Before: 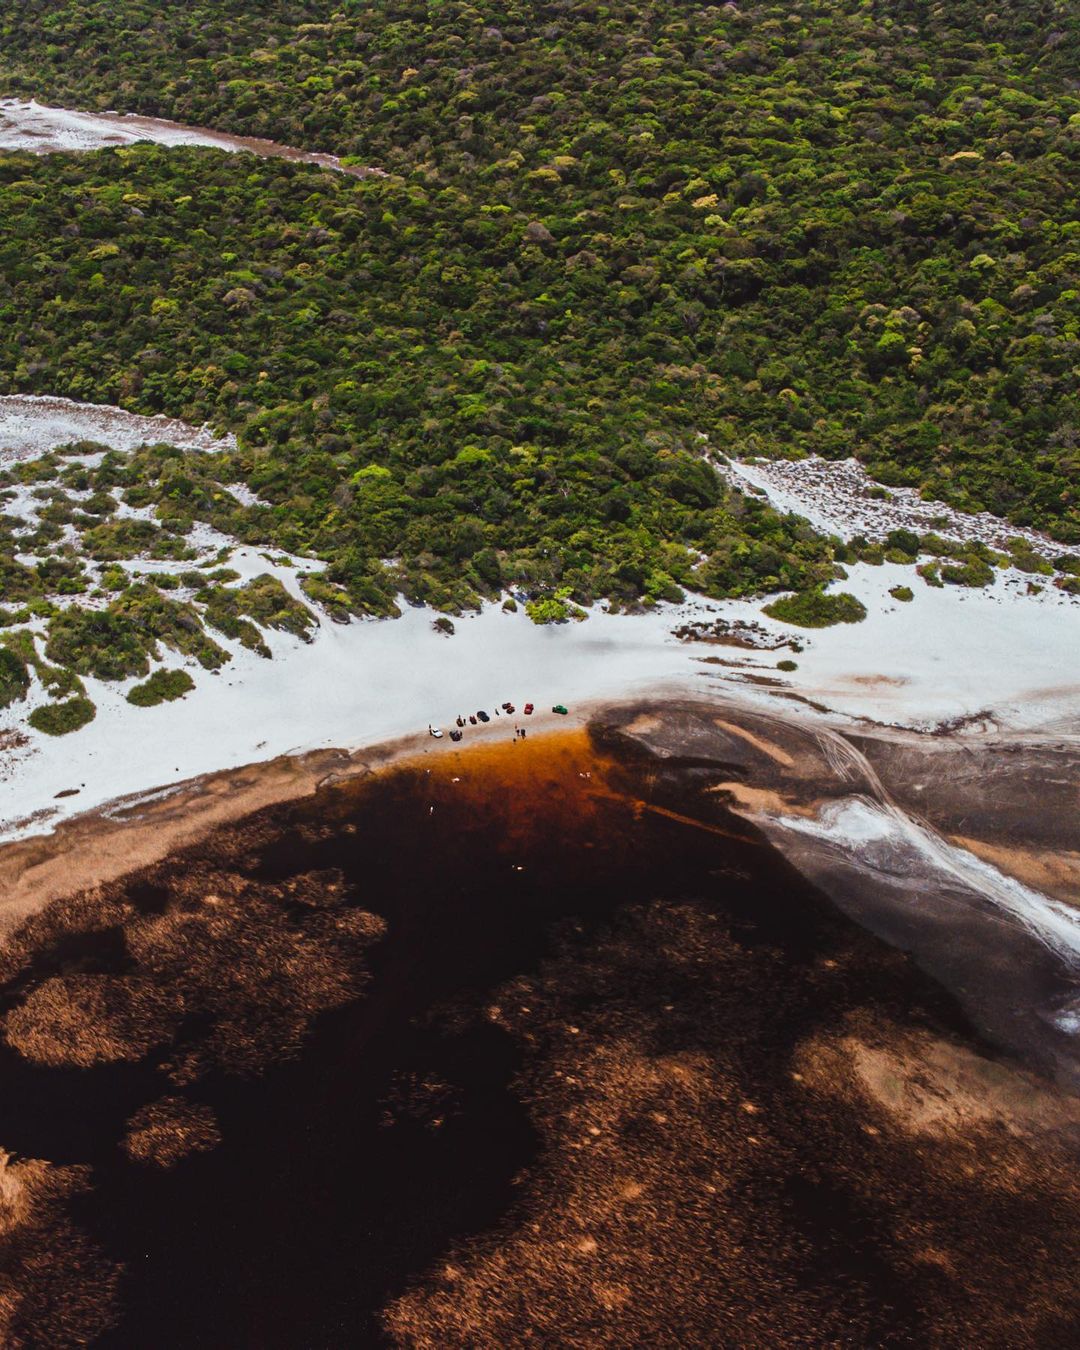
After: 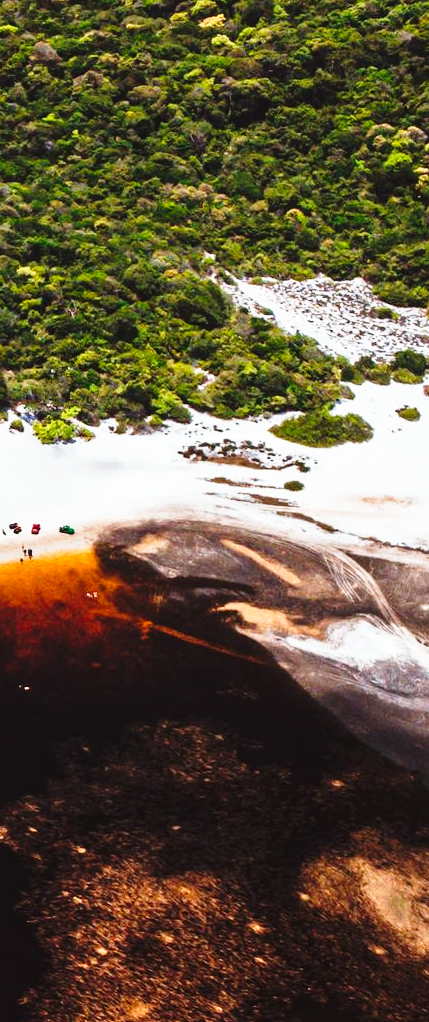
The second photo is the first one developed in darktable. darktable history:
crop: left 45.721%, top 13.393%, right 14.118%, bottom 10.01%
base curve: curves: ch0 [(0, 0) (0.026, 0.03) (0.109, 0.232) (0.351, 0.748) (0.669, 0.968) (1, 1)], preserve colors none
